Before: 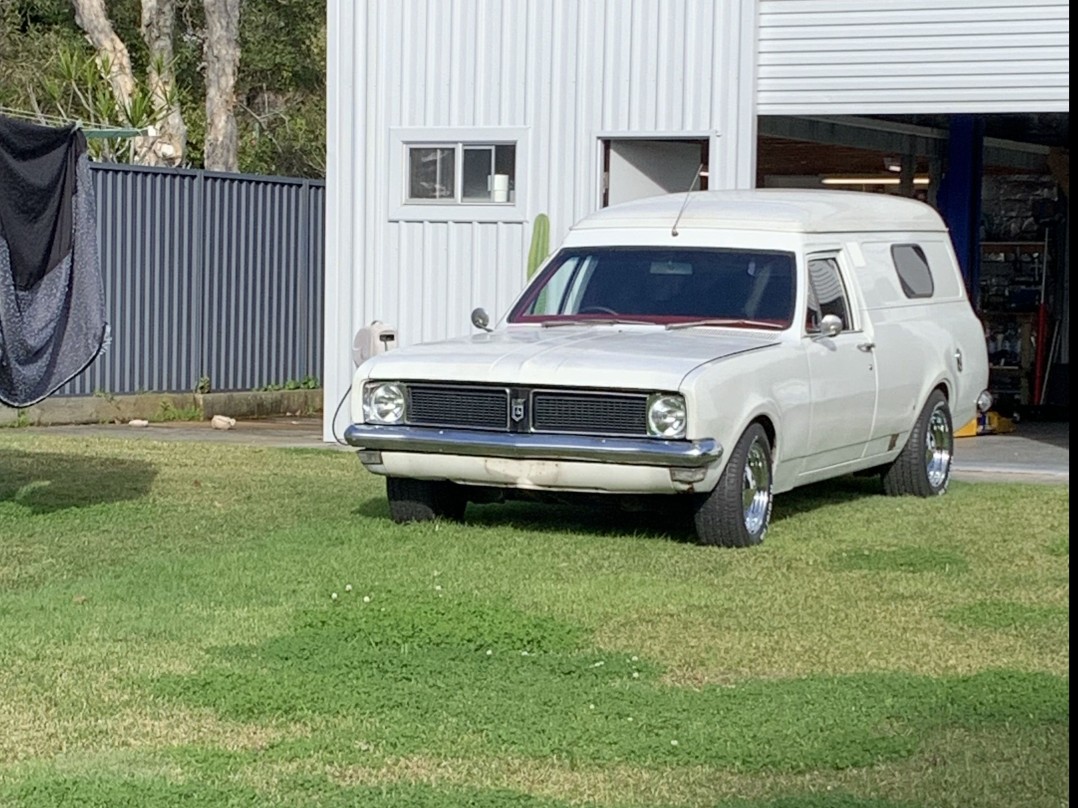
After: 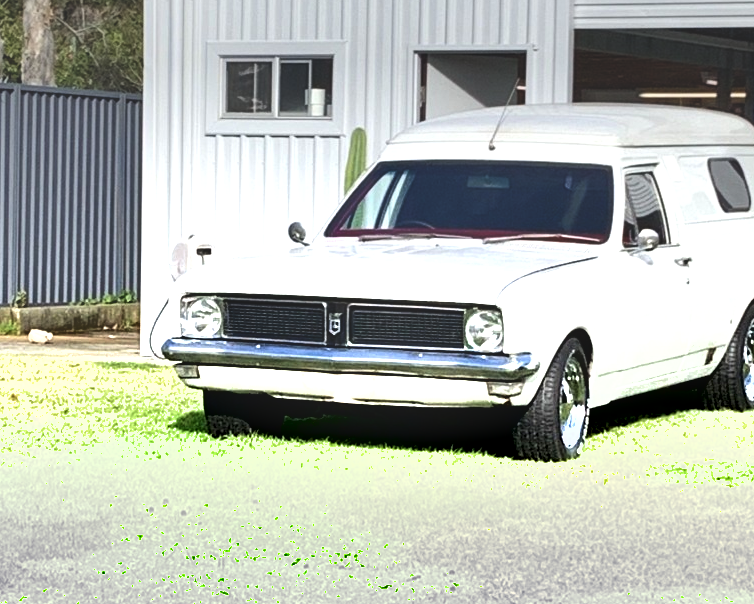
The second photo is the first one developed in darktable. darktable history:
graduated density: density -3.9 EV
crop and rotate: left 17.046%, top 10.659%, right 12.989%, bottom 14.553%
shadows and highlights: soften with gaussian
exposure: black level correction -0.025, exposure -0.117 EV, compensate highlight preservation false
